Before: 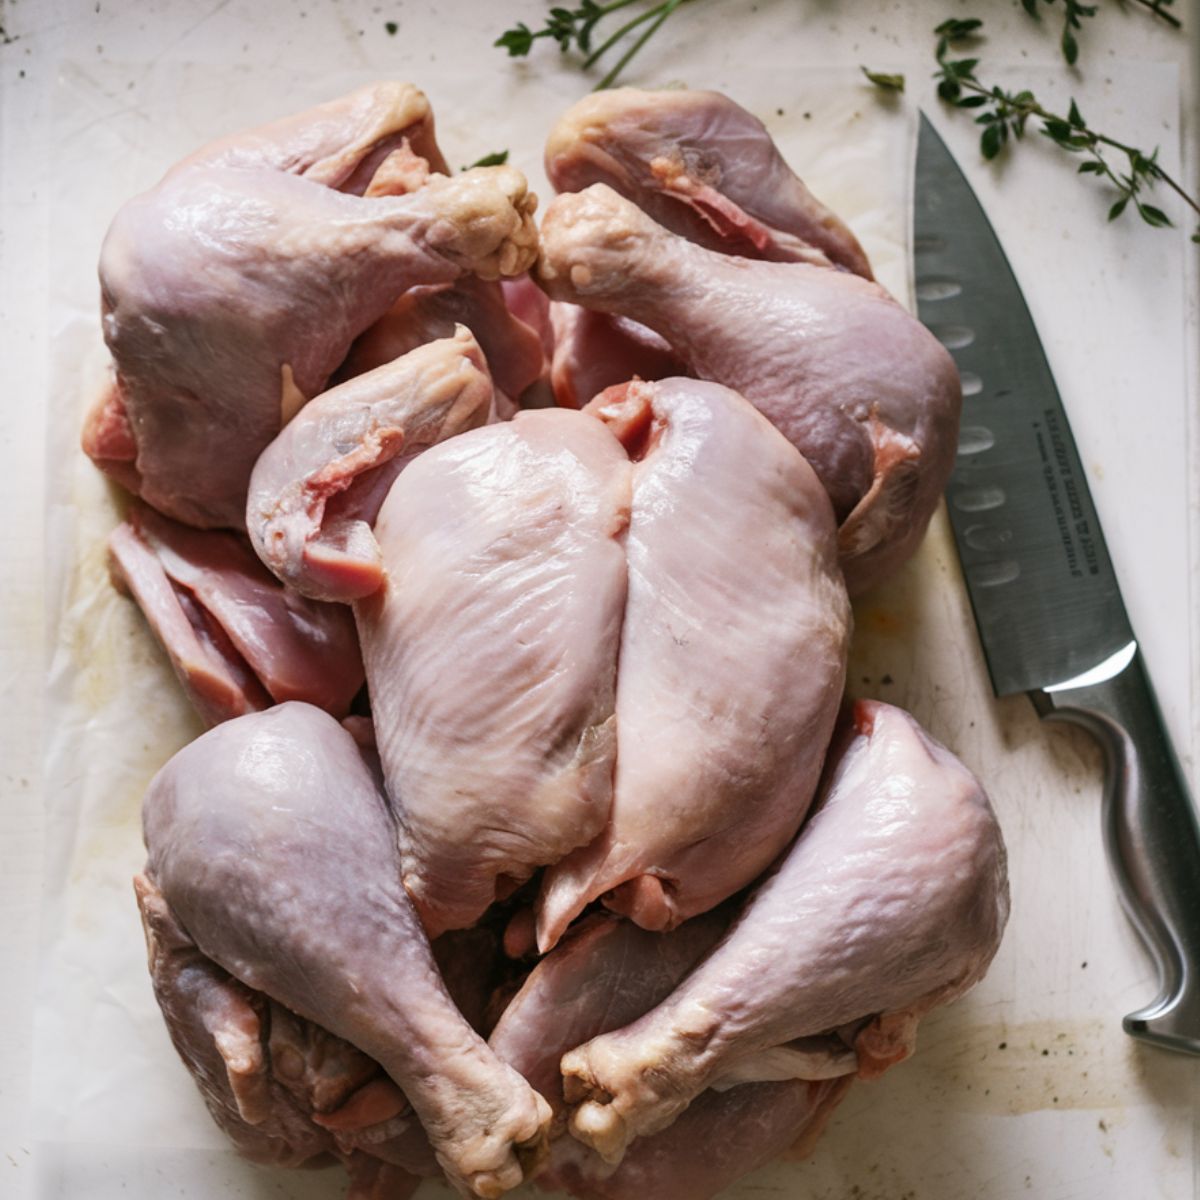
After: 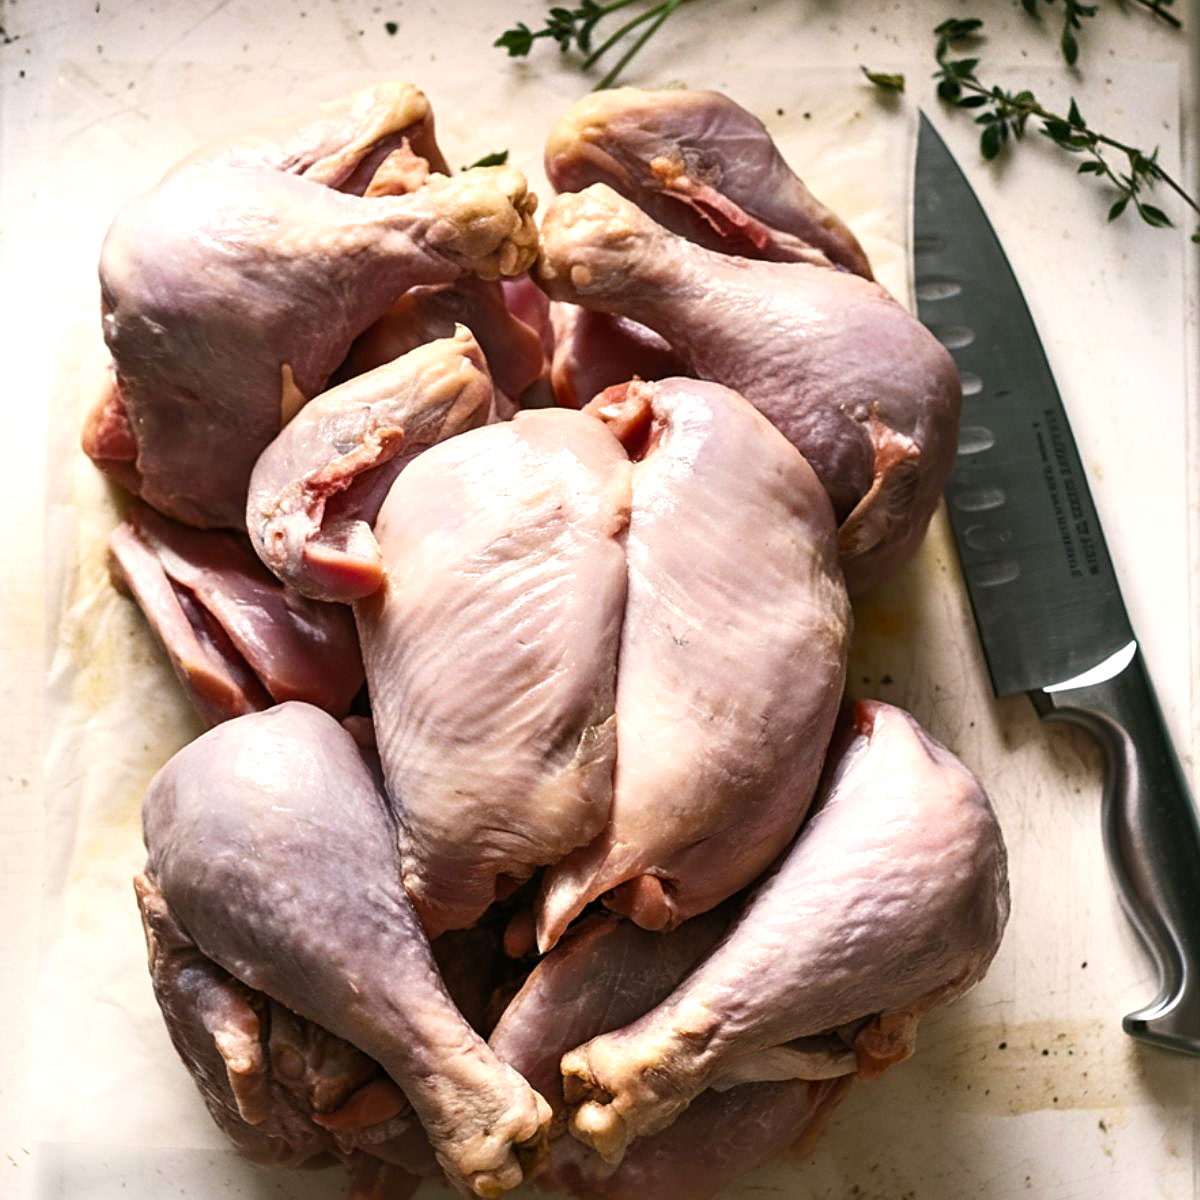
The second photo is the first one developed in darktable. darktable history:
color balance rgb: highlights gain › chroma 2.256%, highlights gain › hue 74.32°, perceptual saturation grading › global saturation 19.873%, perceptual brilliance grading › global brilliance 15.4%, perceptual brilliance grading › shadows -35.035%
sharpen: on, module defaults
